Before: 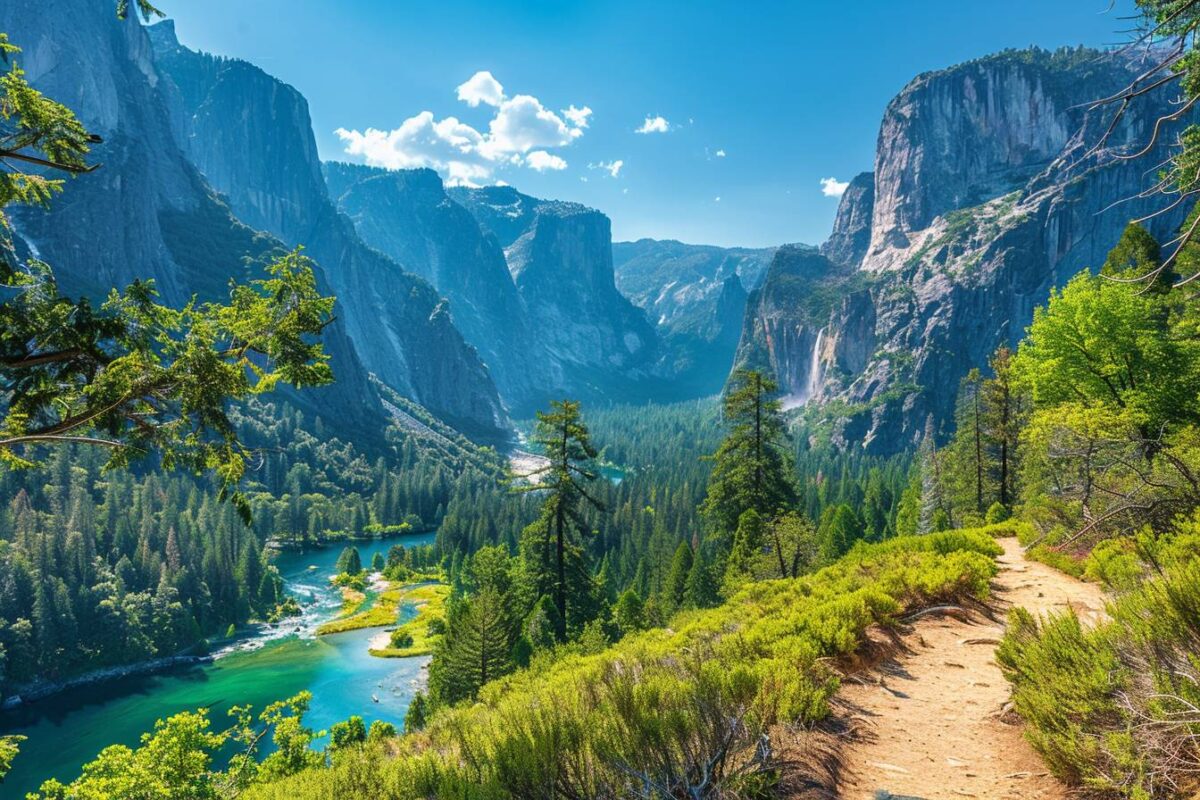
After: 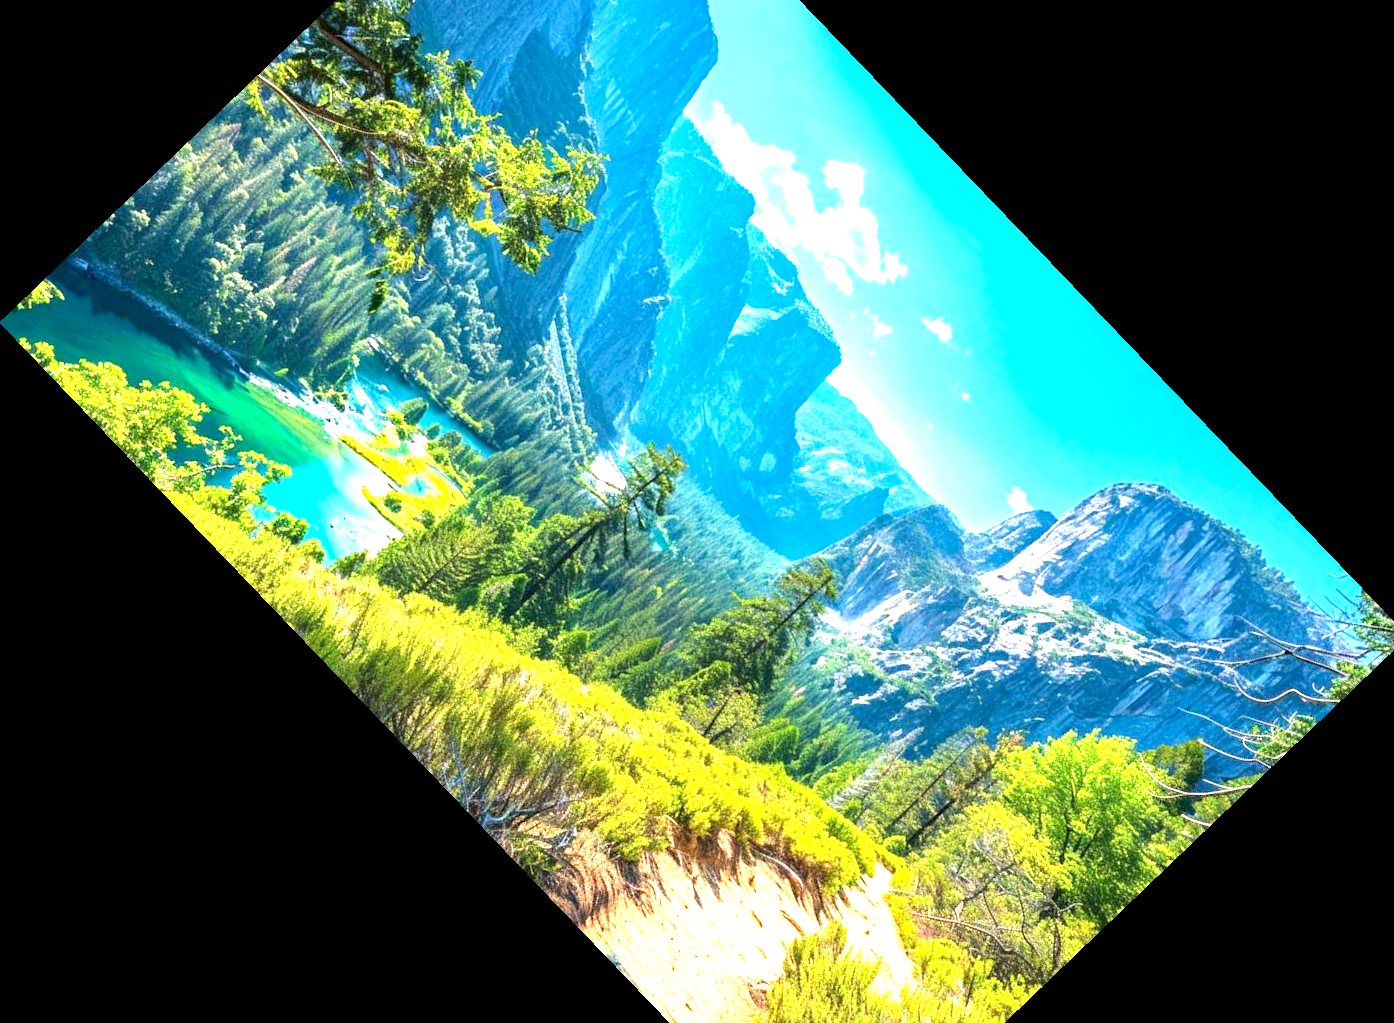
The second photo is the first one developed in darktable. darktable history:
crop and rotate: angle -46.26°, top 16.234%, right 0.912%, bottom 11.704%
haze removal: compatibility mode true, adaptive false
exposure: black level correction 0.001, exposure 1.735 EV, compensate highlight preservation false
